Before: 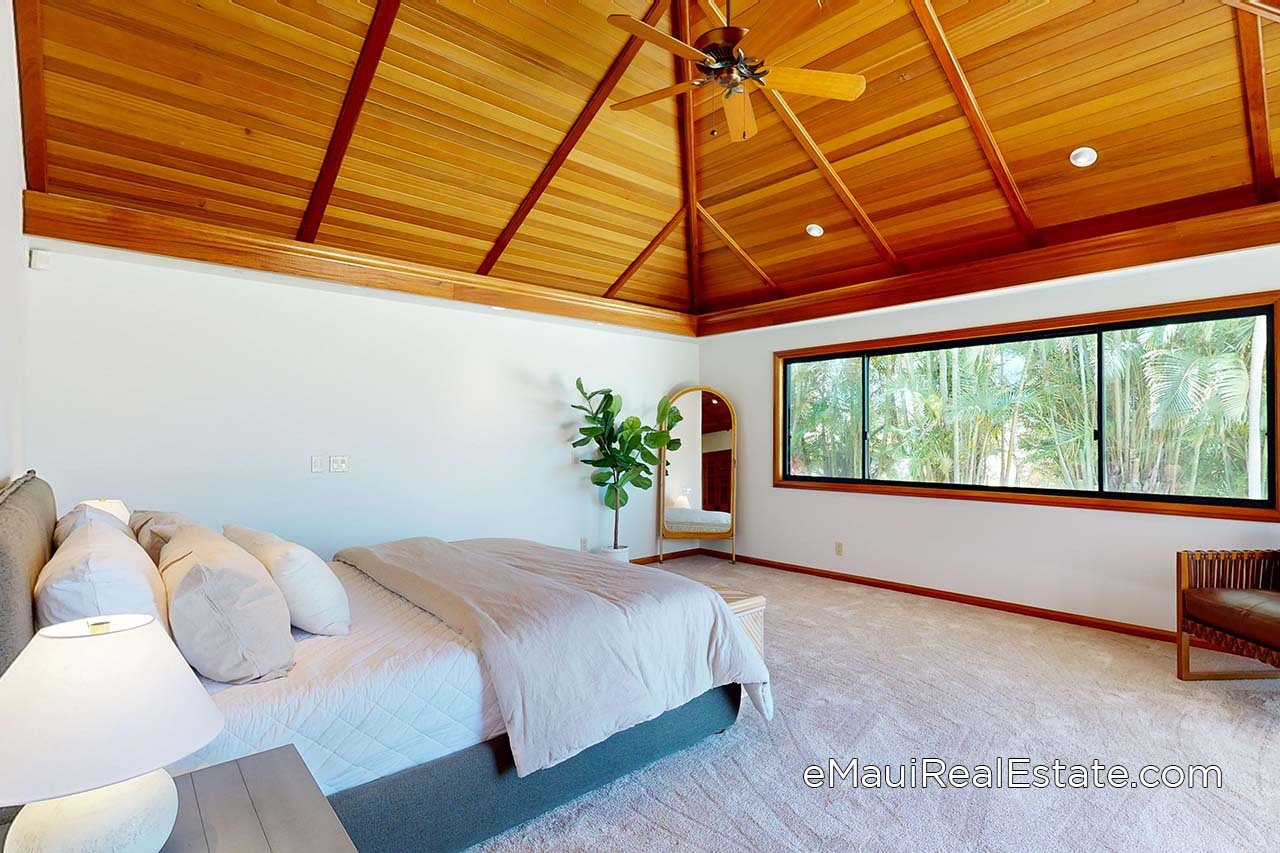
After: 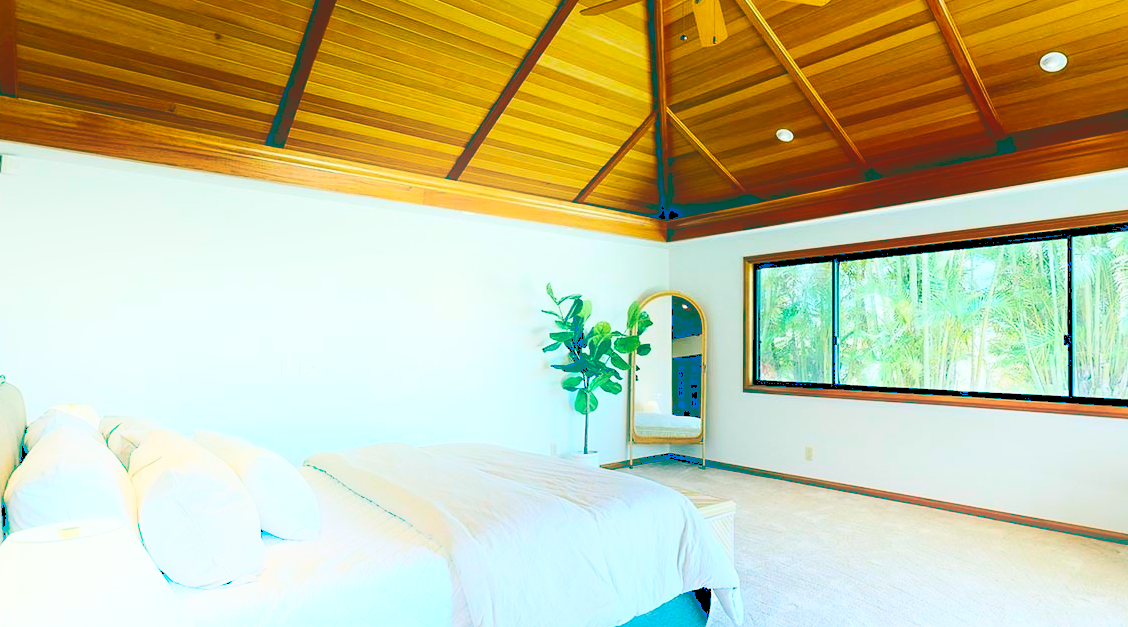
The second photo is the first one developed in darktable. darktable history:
color balance rgb: global offset › luminance -0.537%, global offset › chroma 0.902%, global offset › hue 174.26°, perceptual saturation grading › global saturation 25.283%, global vibrance 15.29%
tone curve: curves: ch0 [(0, 0) (0.003, 0.235) (0.011, 0.235) (0.025, 0.235) (0.044, 0.235) (0.069, 0.235) (0.1, 0.237) (0.136, 0.239) (0.177, 0.243) (0.224, 0.256) (0.277, 0.287) (0.335, 0.329) (0.399, 0.391) (0.468, 0.476) (0.543, 0.574) (0.623, 0.683) (0.709, 0.778) (0.801, 0.869) (0.898, 0.924) (1, 1)], color space Lab, linked channels, preserve colors none
crop and rotate: left 2.382%, top 11.153%, right 9.447%, bottom 15.247%
shadows and highlights: shadows -52.49, highlights 87.9, soften with gaussian
